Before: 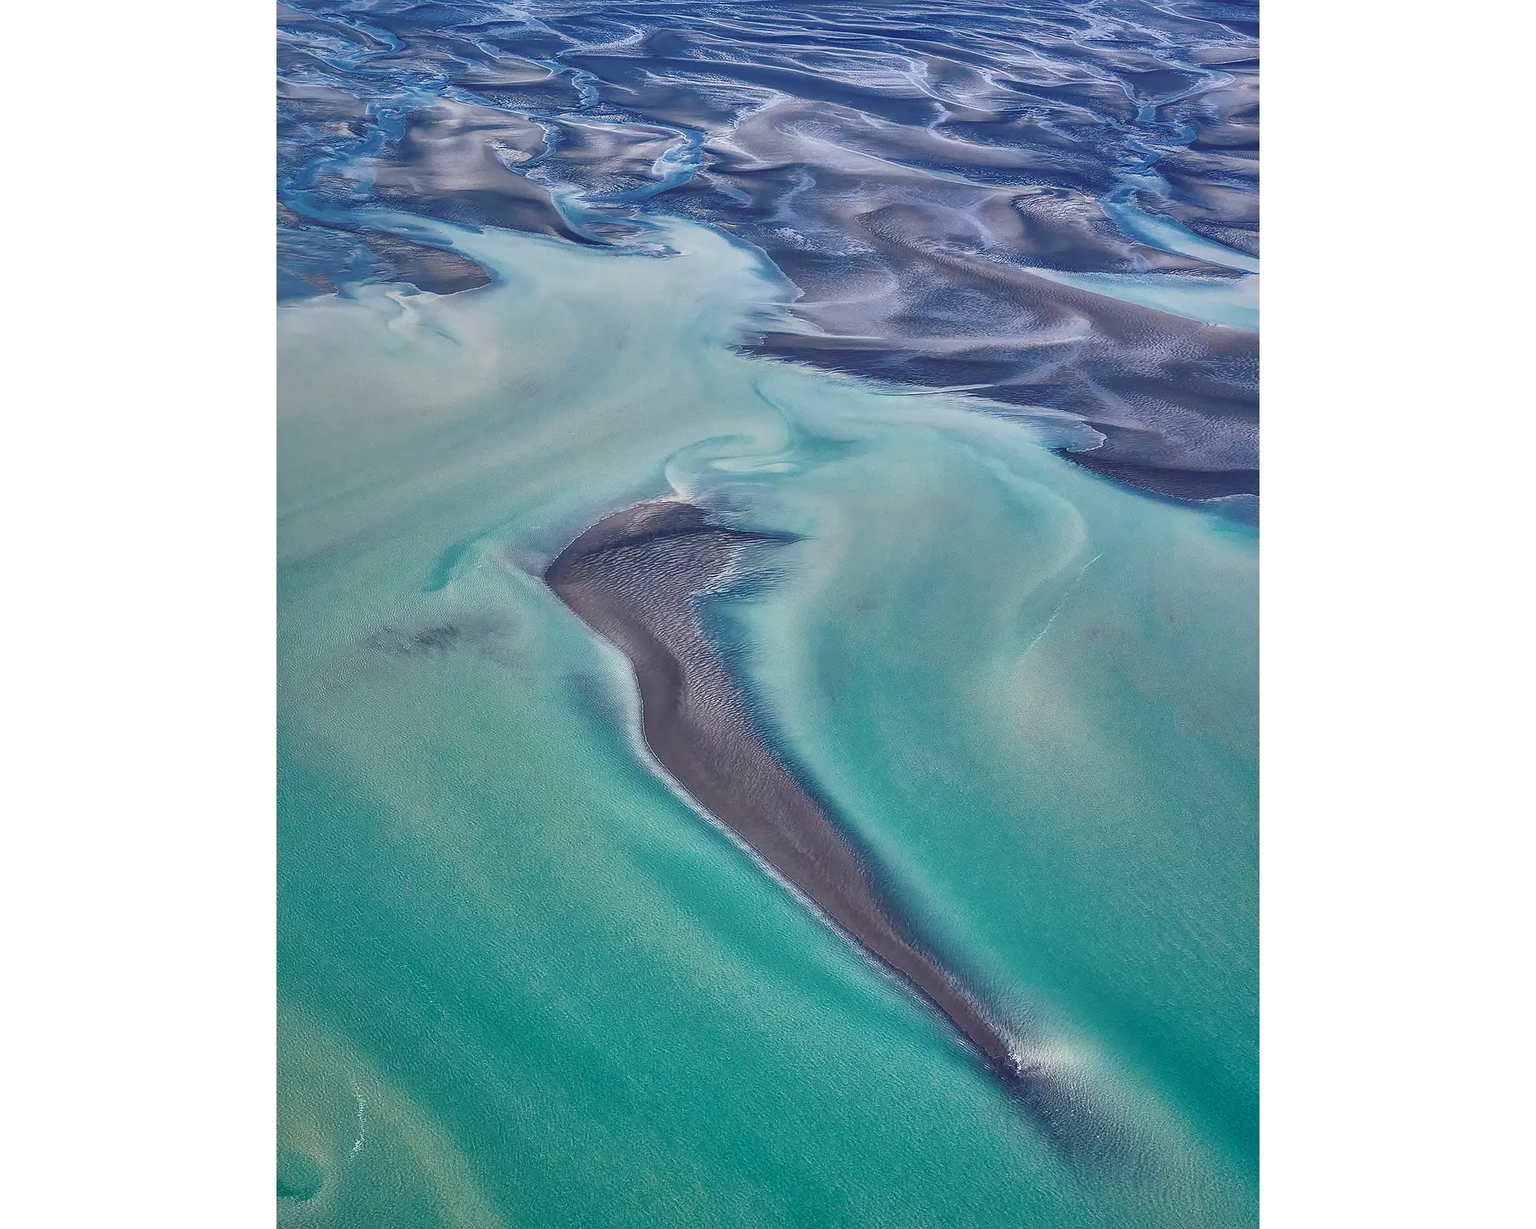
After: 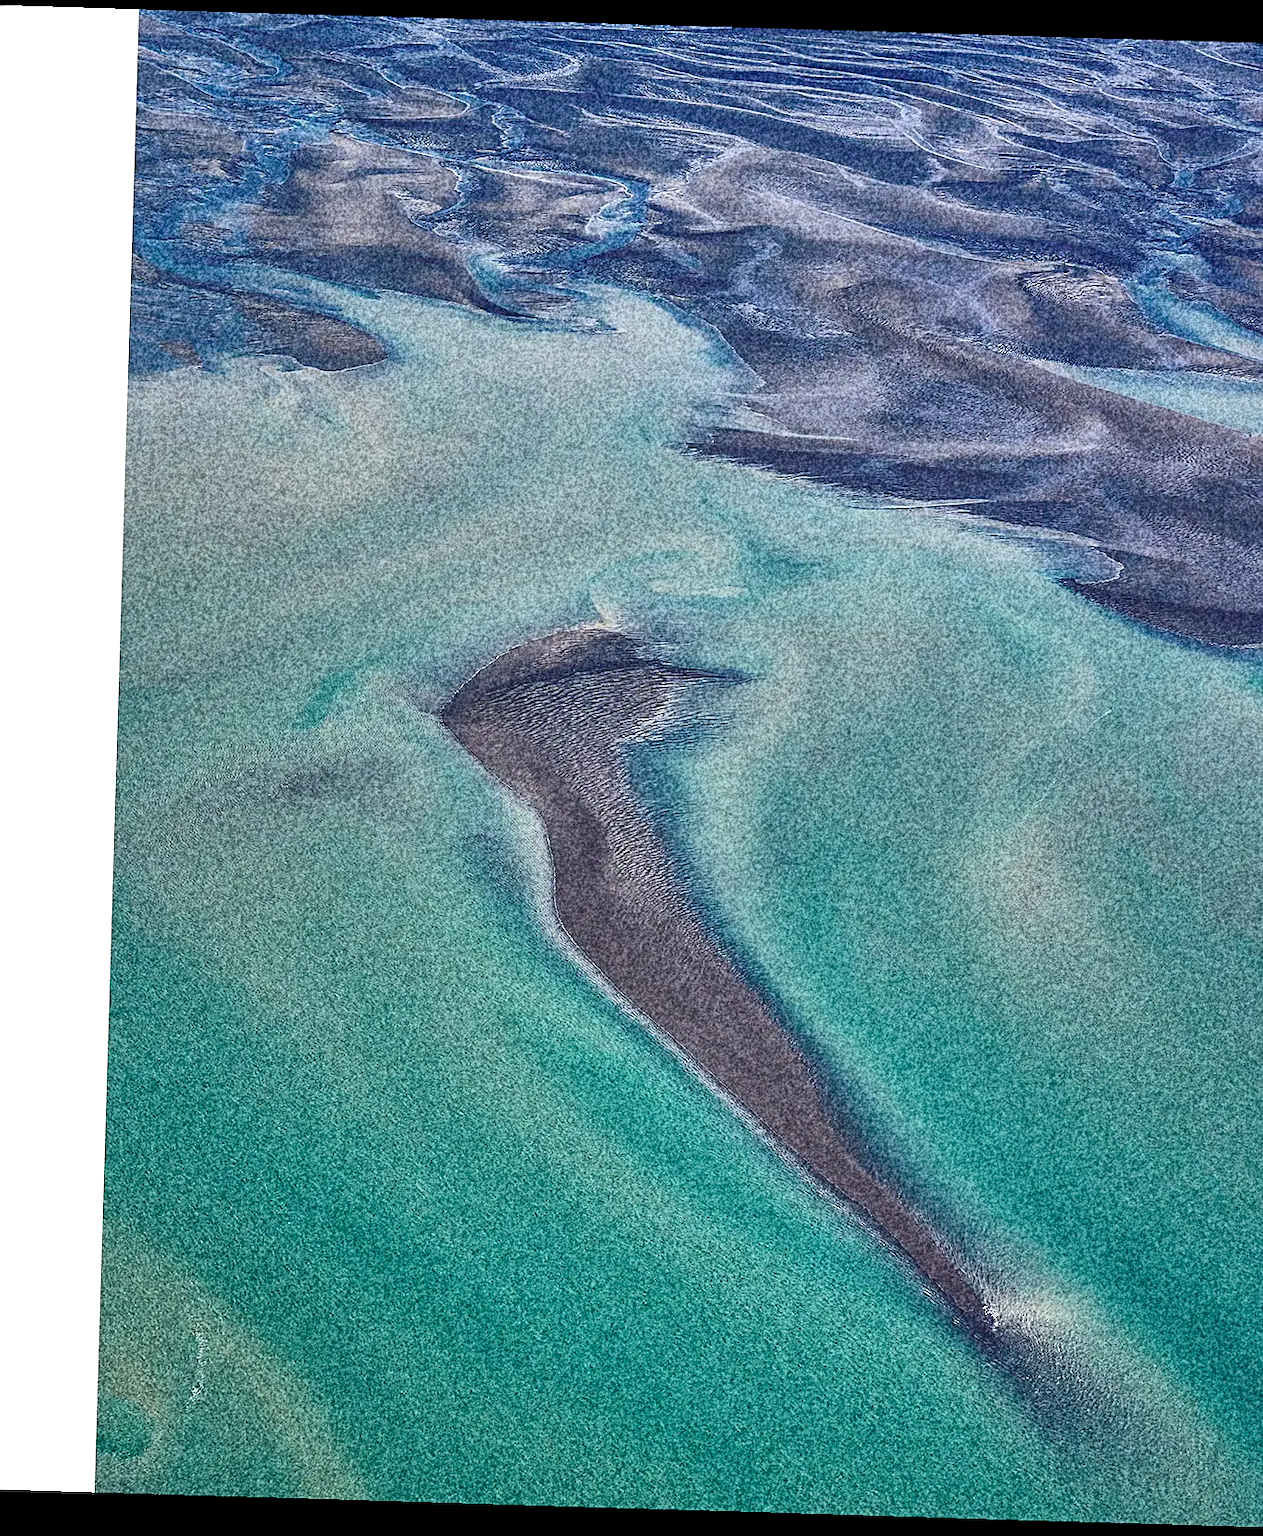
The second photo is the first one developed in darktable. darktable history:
sharpen: on, module defaults
grain: coarseness 30.02 ISO, strength 100%
crop and rotate: left 12.648%, right 20.685%
rotate and perspective: rotation 1.72°, automatic cropping off
